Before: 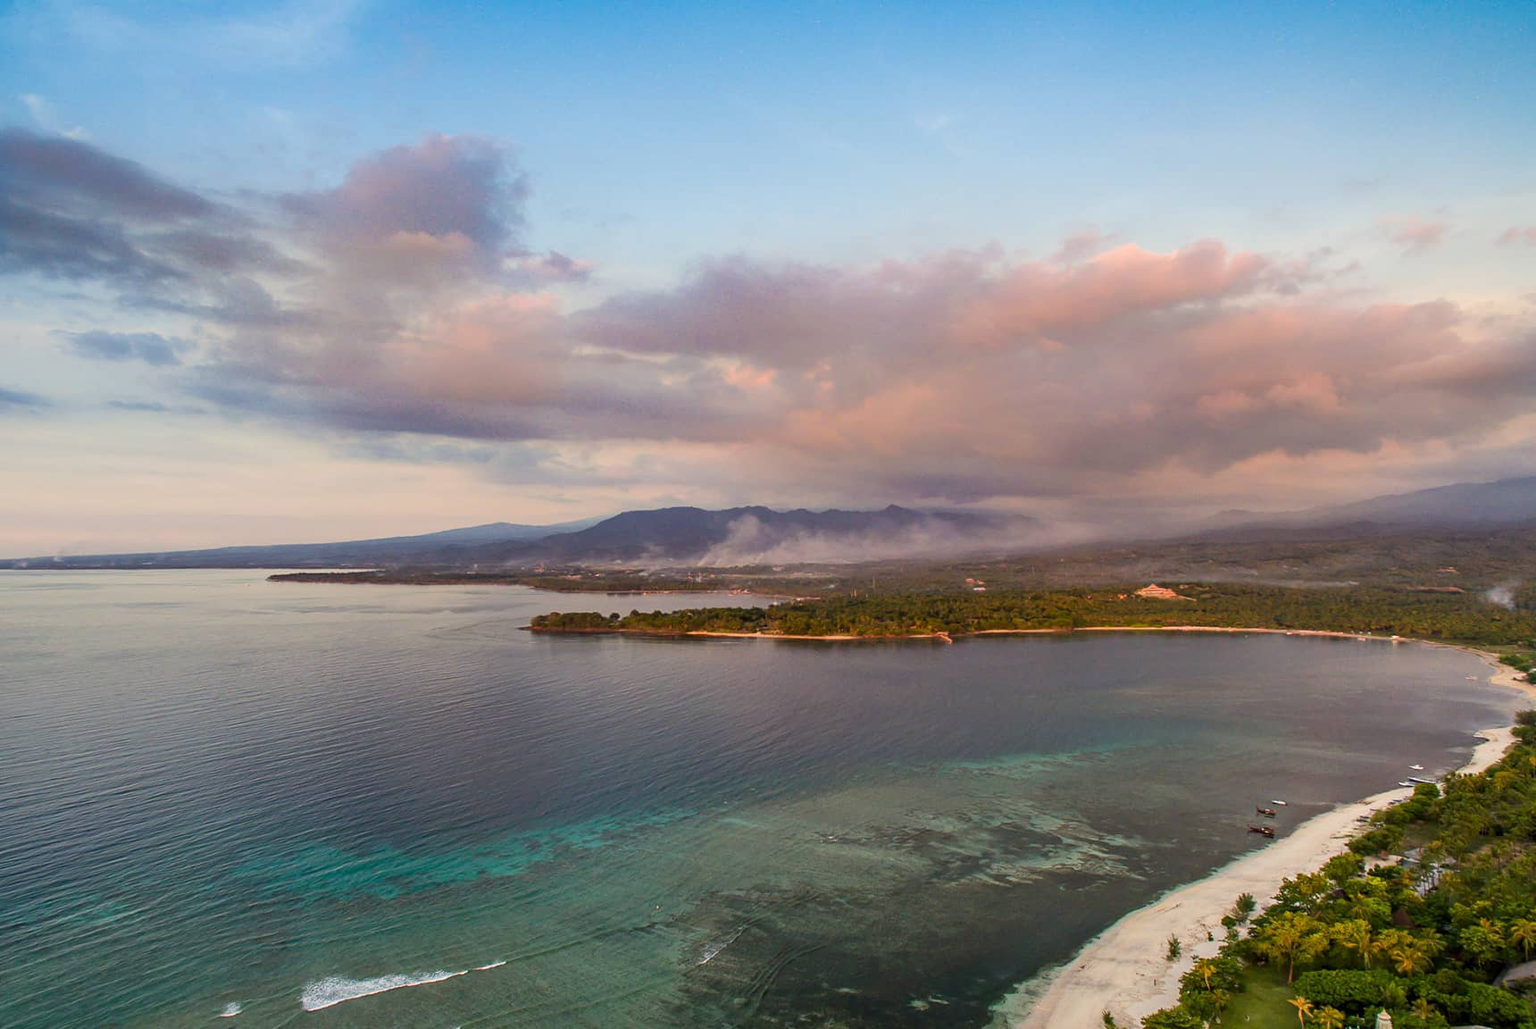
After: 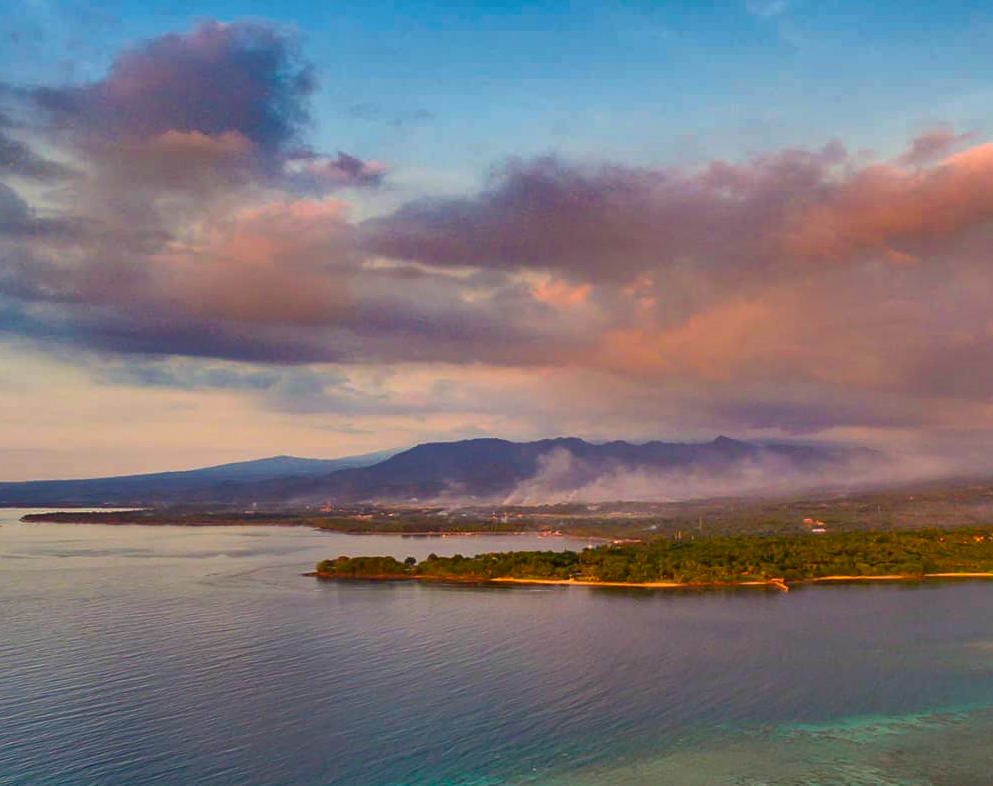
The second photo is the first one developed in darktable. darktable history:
color balance rgb: perceptual saturation grading › global saturation 36%, perceptual brilliance grading › global brilliance 10%, global vibrance 20%
shadows and highlights: shadows 80.73, white point adjustment -9.07, highlights -61.46, soften with gaussian
crop: left 16.202%, top 11.208%, right 26.045%, bottom 20.557%
